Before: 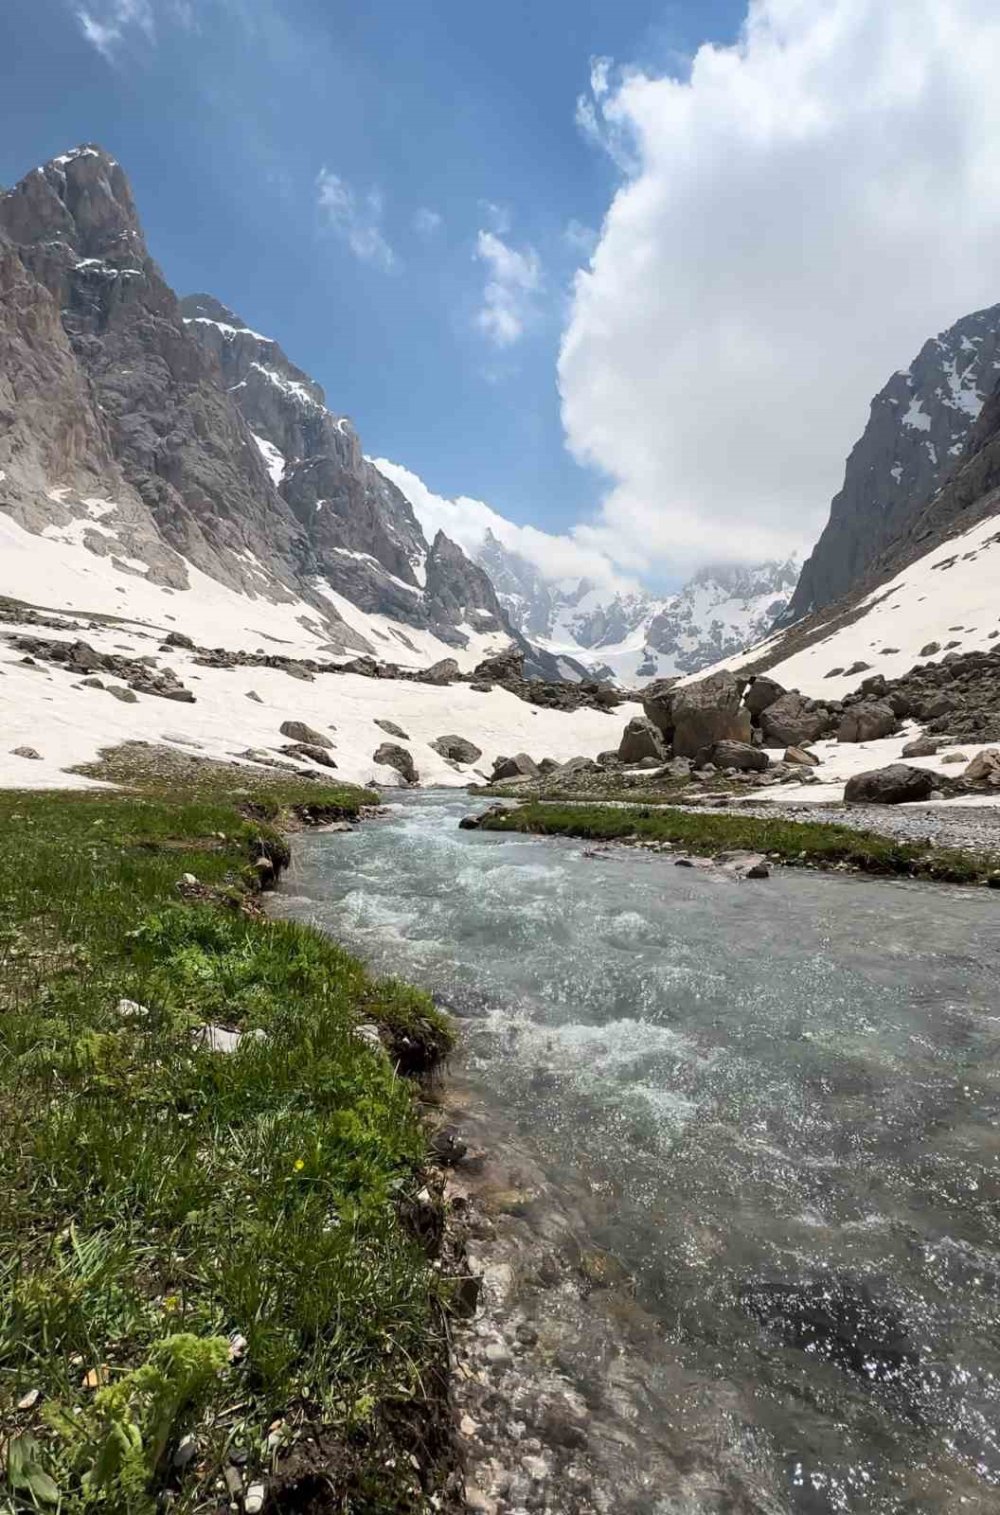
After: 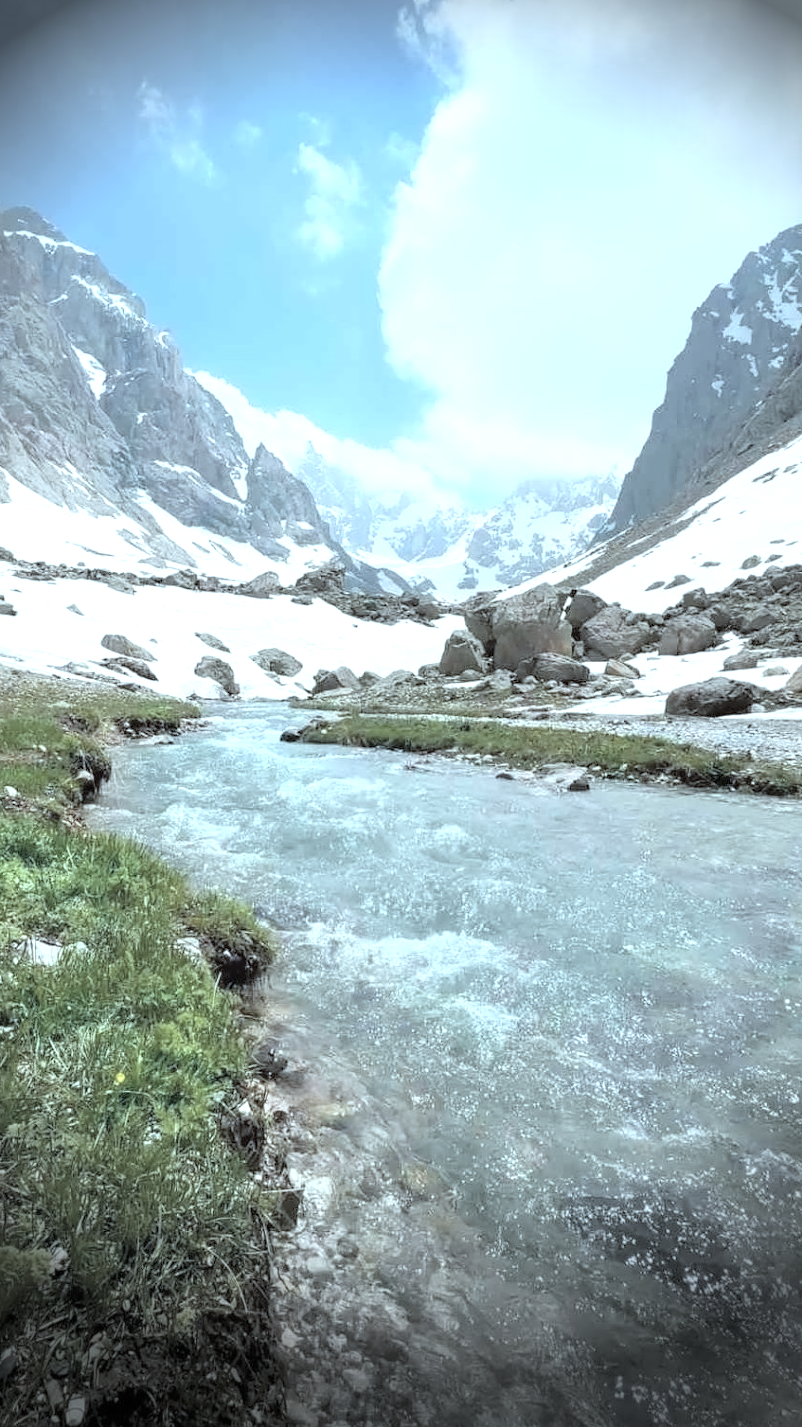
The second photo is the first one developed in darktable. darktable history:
exposure: exposure 0.781 EV, compensate highlight preservation false
contrast equalizer: y [[0.5 ×4, 0.525, 0.667], [0.5 ×6], [0.5 ×6], [0 ×4, 0.042, 0], [0, 0, 0.004, 0.1, 0.191, 0.131]]
vignetting: fall-off start 76.42%, fall-off radius 27.36%, brightness -0.872, center (0.037, -0.09), width/height ratio 0.971
crop and rotate: left 17.959%, top 5.771%, right 1.742%
color correction: highlights a* -12.64, highlights b* -18.1, saturation 0.7
contrast brightness saturation: brightness 0.28
